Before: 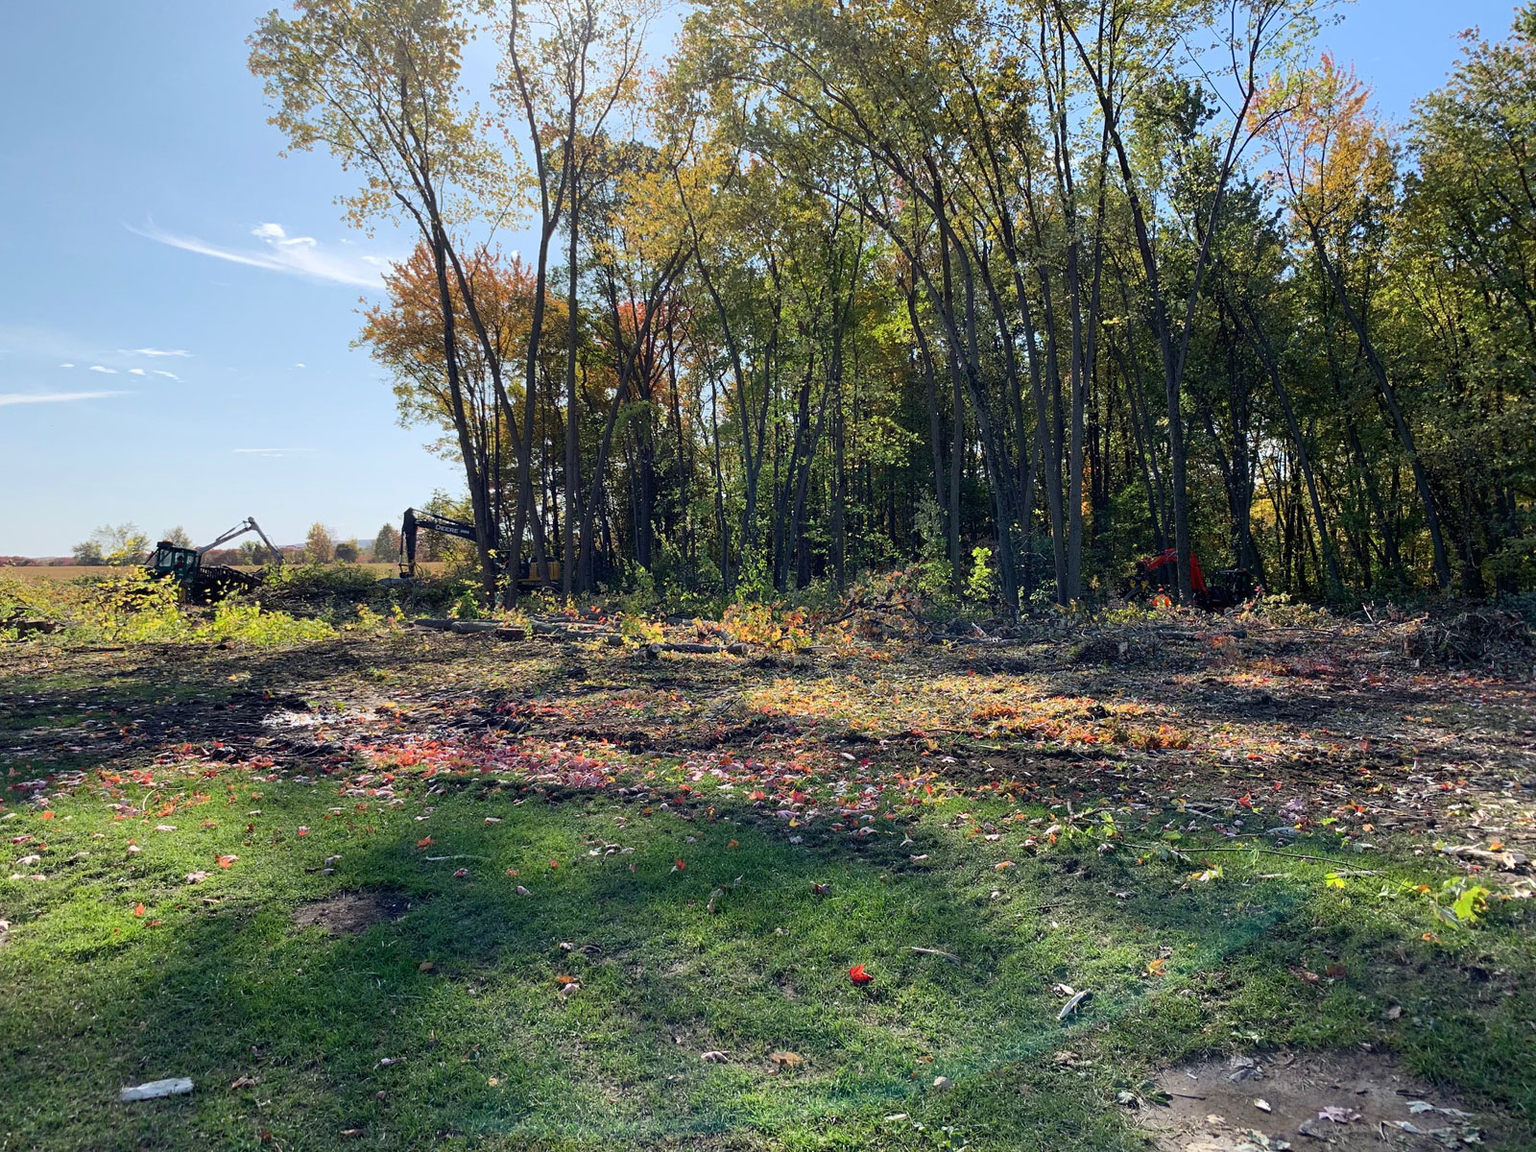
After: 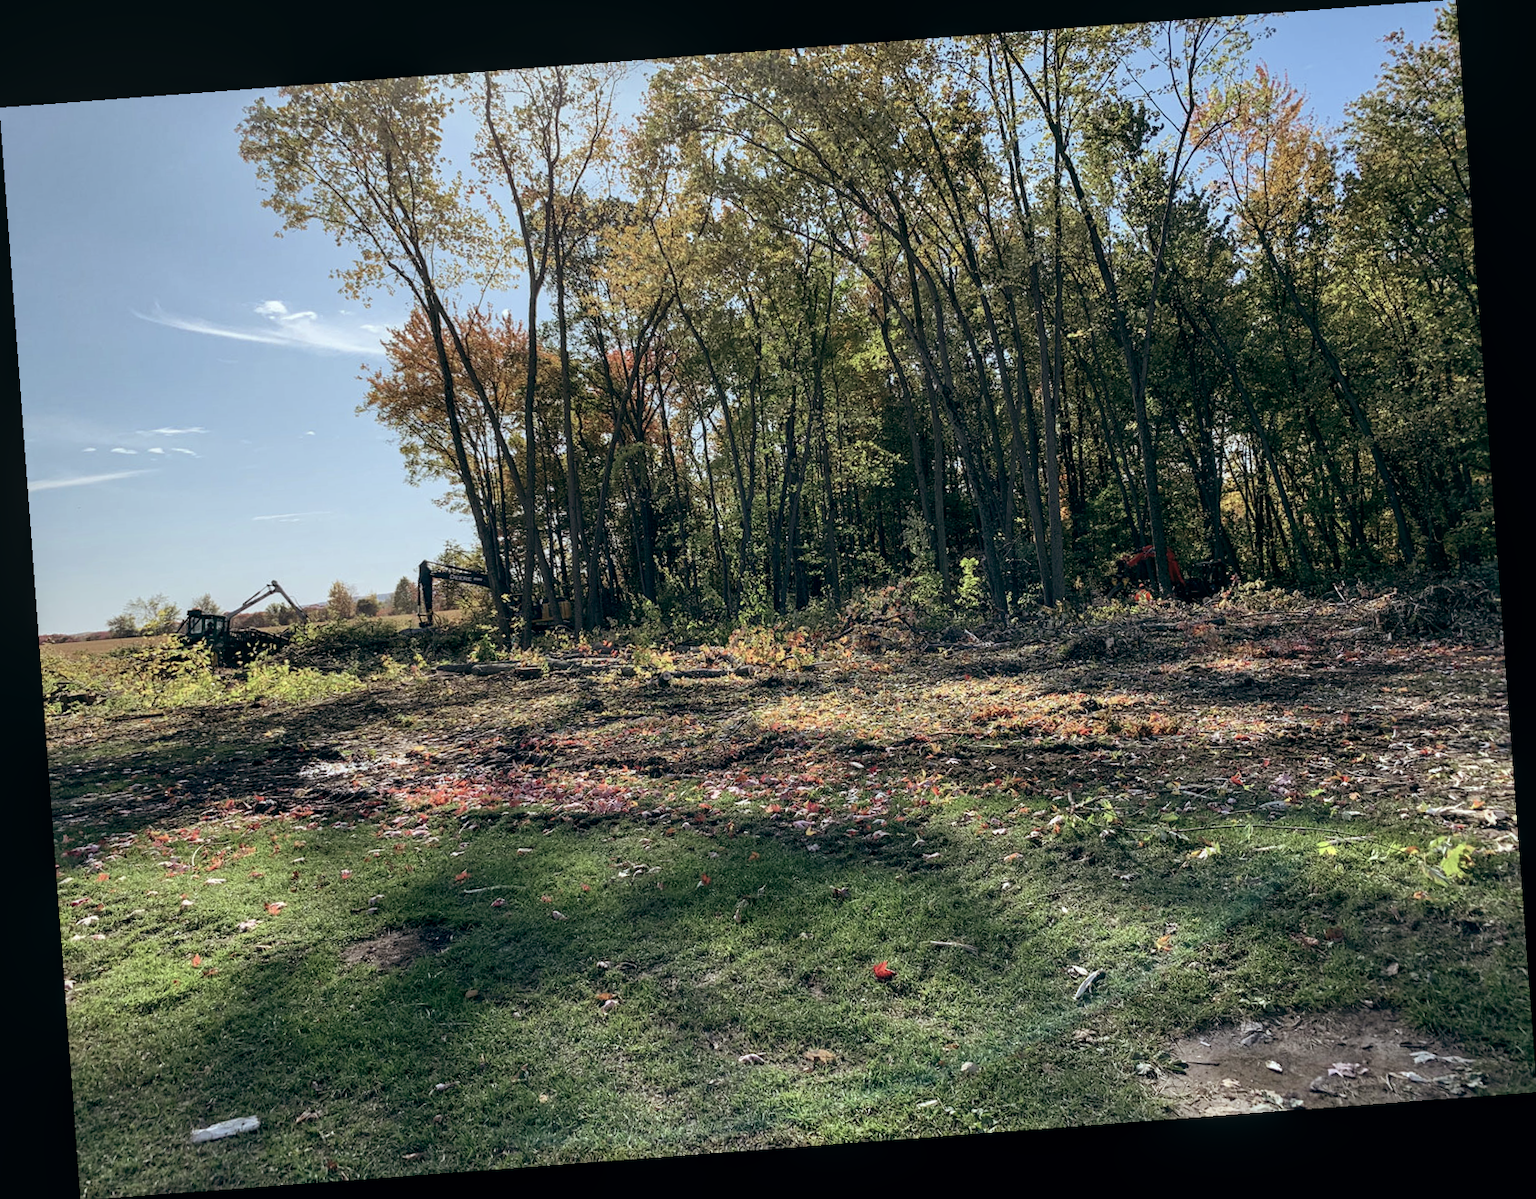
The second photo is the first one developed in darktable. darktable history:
local contrast: on, module defaults
rotate and perspective: rotation -4.25°, automatic cropping off
color balance: lift [1, 0.994, 1.002, 1.006], gamma [0.957, 1.081, 1.016, 0.919], gain [0.97, 0.972, 1.01, 1.028], input saturation 91.06%, output saturation 79.8%
